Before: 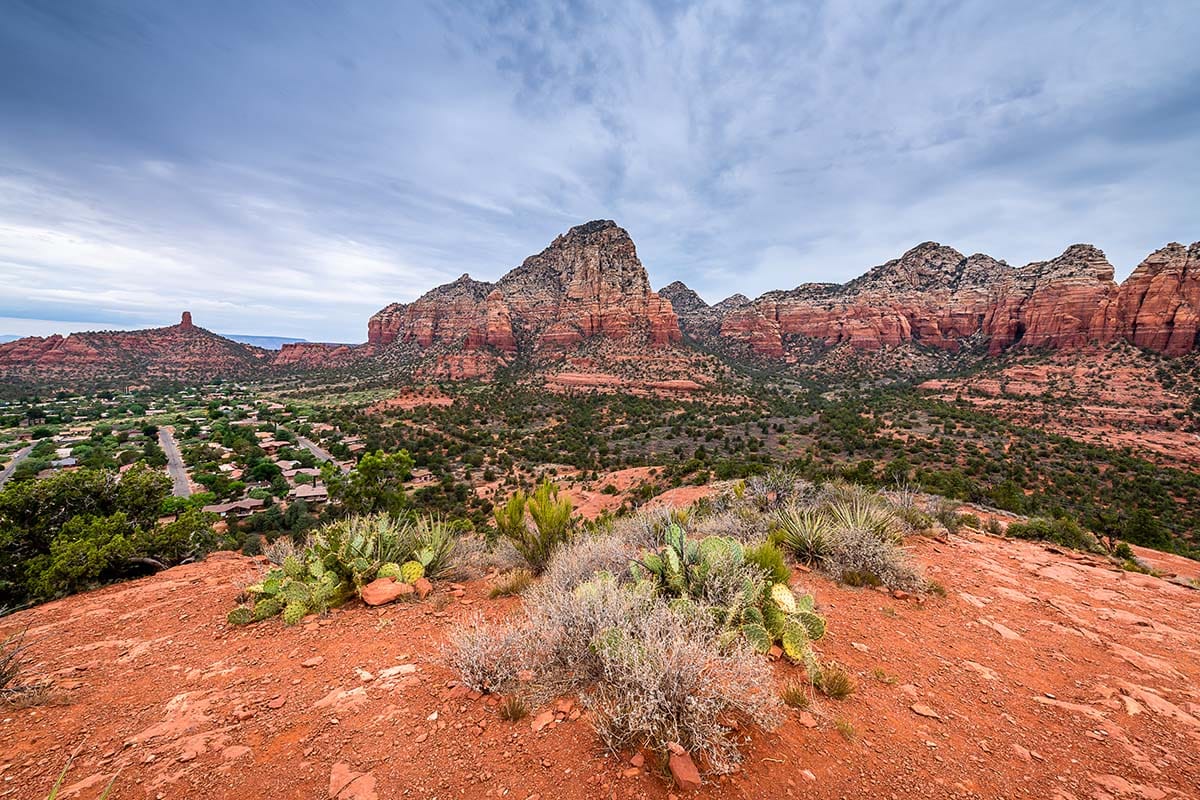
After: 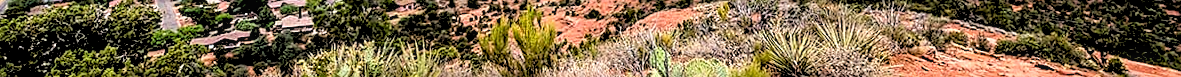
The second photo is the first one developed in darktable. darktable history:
rotate and perspective: rotation -1.32°, lens shift (horizontal) -0.031, crop left 0.015, crop right 0.985, crop top 0.047, crop bottom 0.982
crop and rotate: top 59.084%, bottom 30.916%
exposure: black level correction 0.002, exposure 0.15 EV, compensate highlight preservation false
rgb levels: levels [[0.029, 0.461, 0.922], [0, 0.5, 1], [0, 0.5, 1]]
shadows and highlights: shadows 60, highlights -60.23, soften with gaussian
sharpen: on, module defaults
local contrast: on, module defaults
contrast brightness saturation: contrast 0.1, brightness 0.02, saturation 0.02
